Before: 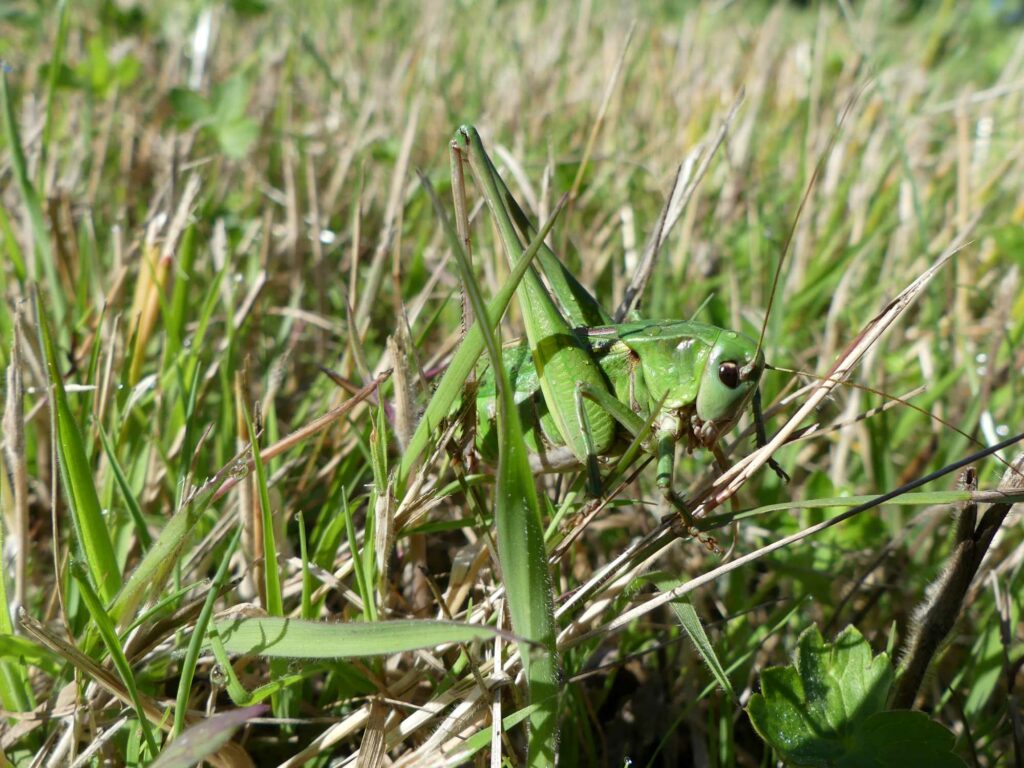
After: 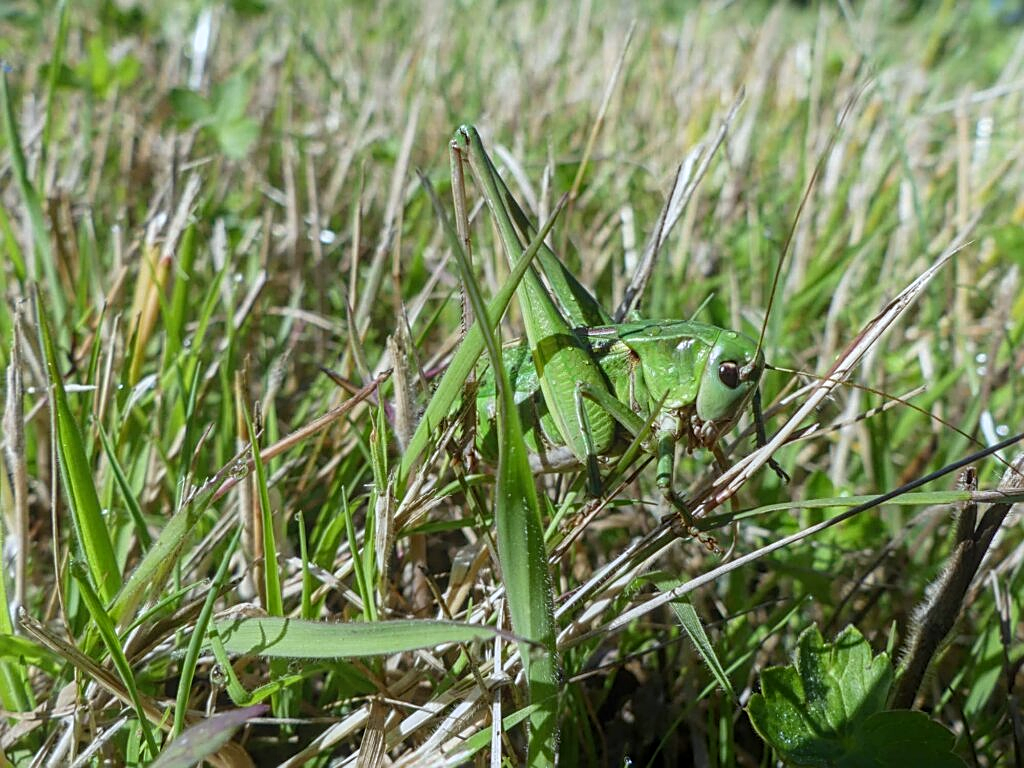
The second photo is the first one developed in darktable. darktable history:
local contrast: detail 130%
sharpen: on, module defaults
white balance: red 0.954, blue 1.079
contrast equalizer: y [[0.439, 0.44, 0.442, 0.457, 0.493, 0.498], [0.5 ×6], [0.5 ×6], [0 ×6], [0 ×6]]
